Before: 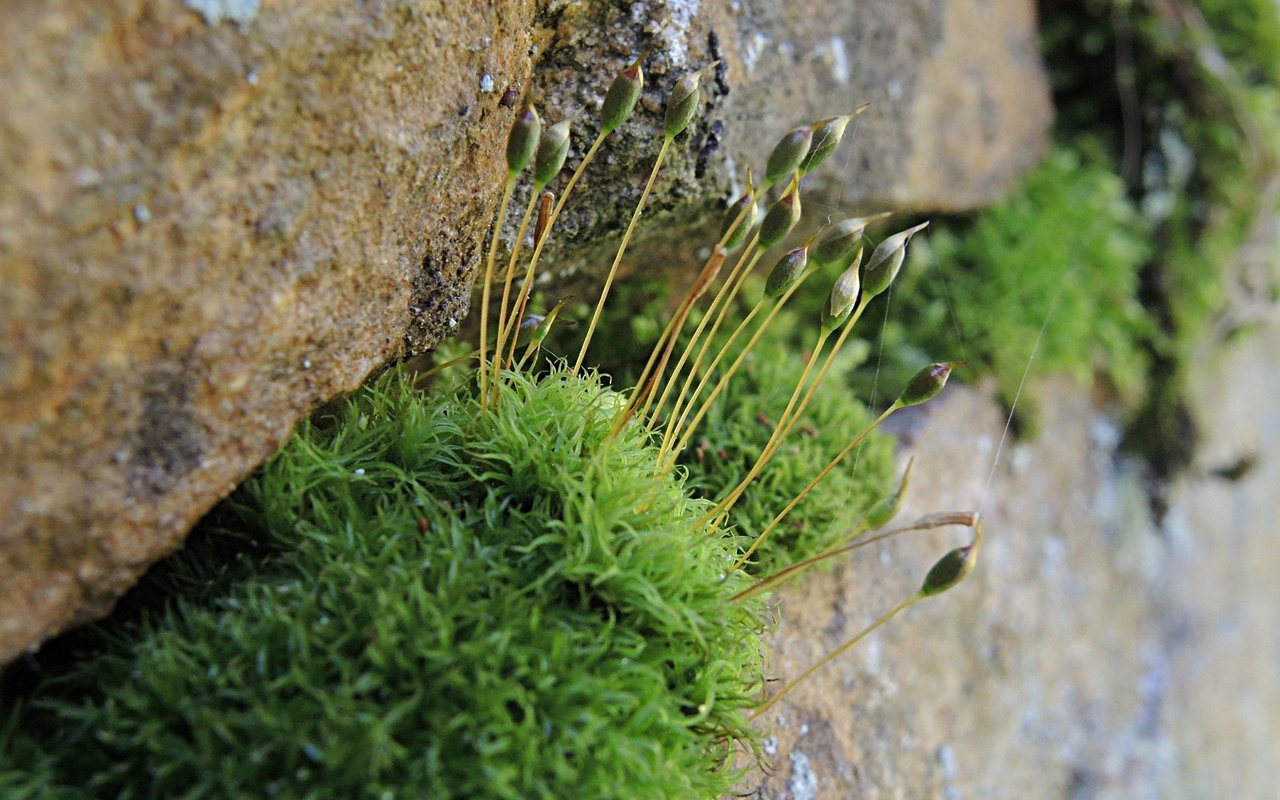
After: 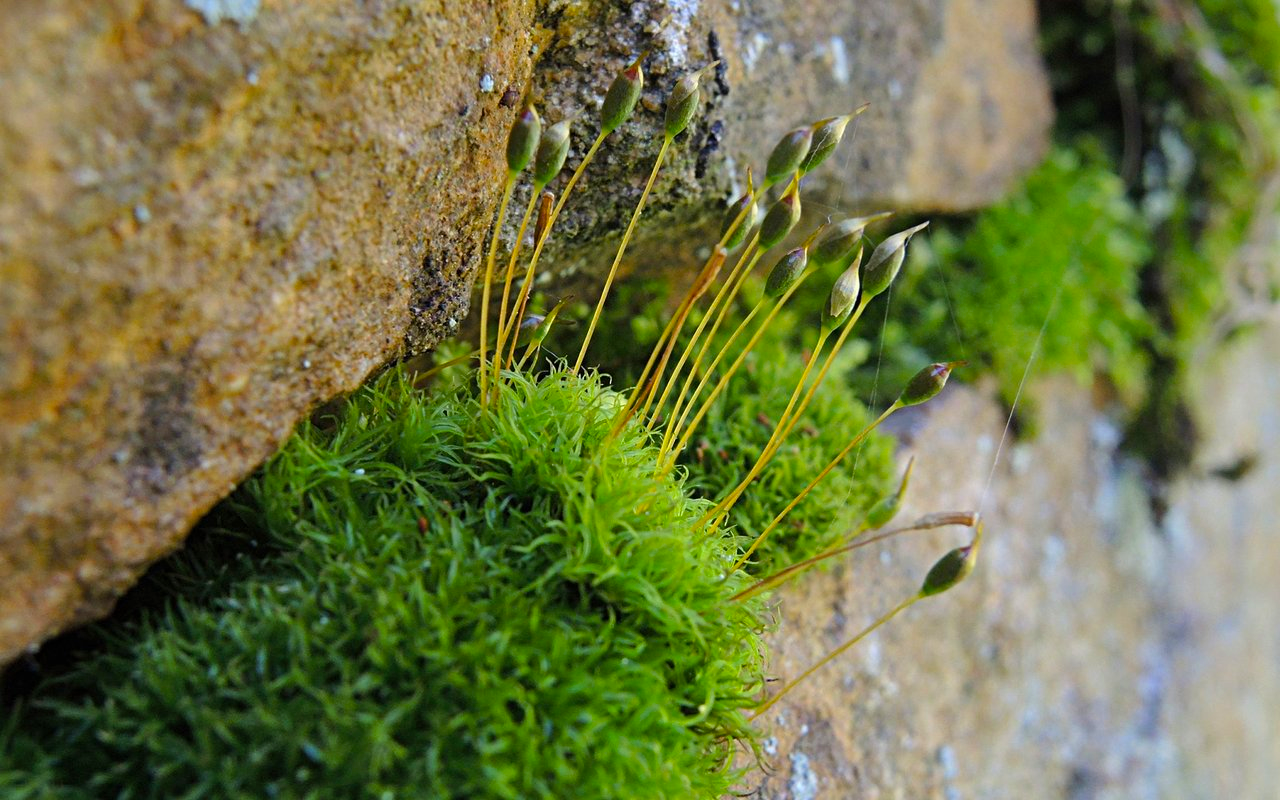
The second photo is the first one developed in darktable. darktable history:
shadows and highlights: shadows 32, highlights -32, soften with gaussian
color balance rgb: perceptual saturation grading › global saturation 25%, global vibrance 20%
